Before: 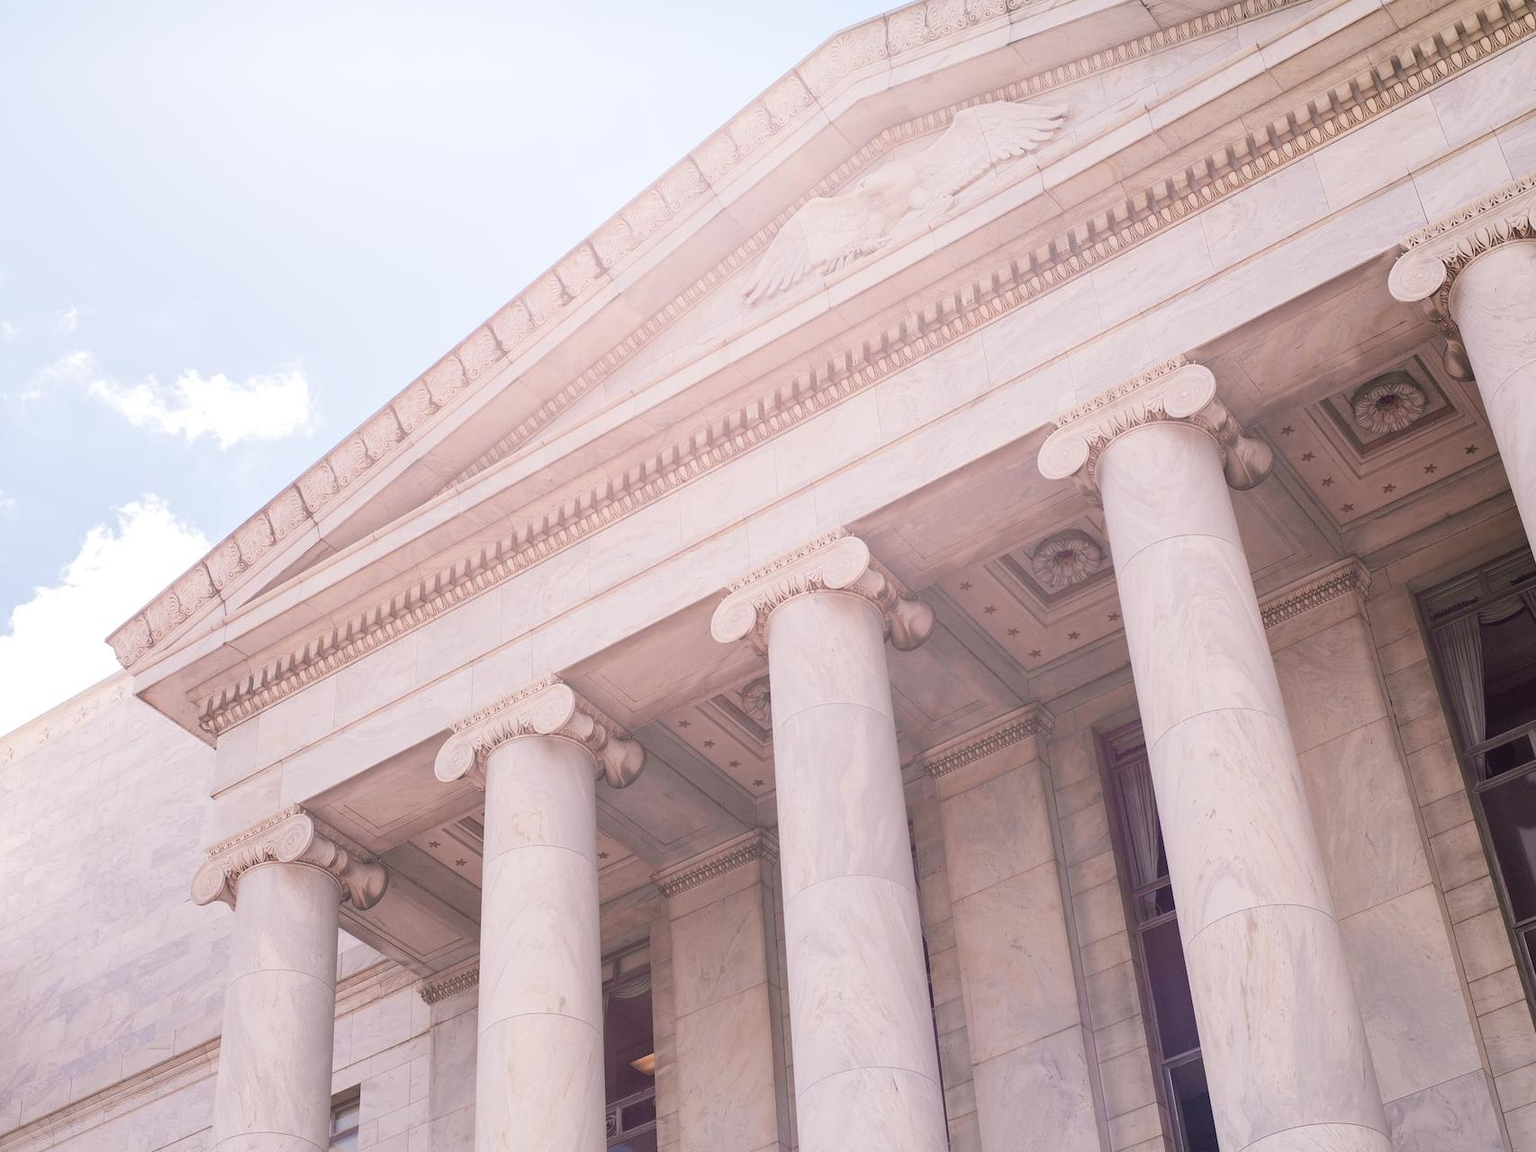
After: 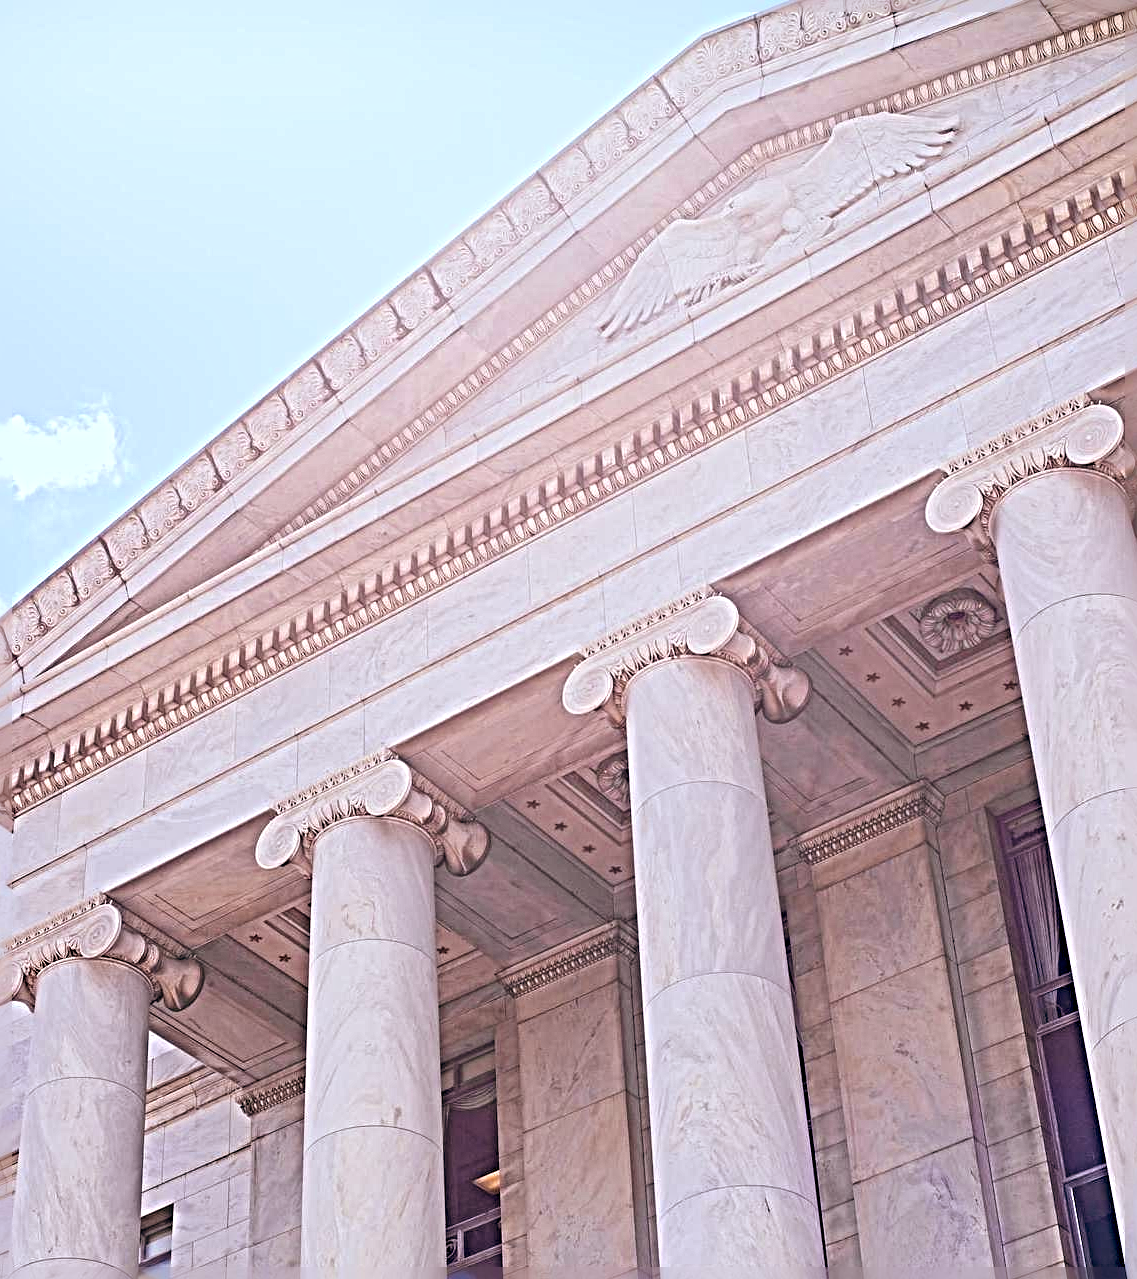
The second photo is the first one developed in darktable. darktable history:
crop and rotate: left 13.342%, right 19.991%
contrast brightness saturation: saturation 0.5
white balance: red 0.925, blue 1.046
color balance: lift [1, 0.998, 1.001, 1.002], gamma [1, 1.02, 1, 0.98], gain [1, 1.02, 1.003, 0.98]
sharpen: radius 6.3, amount 1.8, threshold 0
